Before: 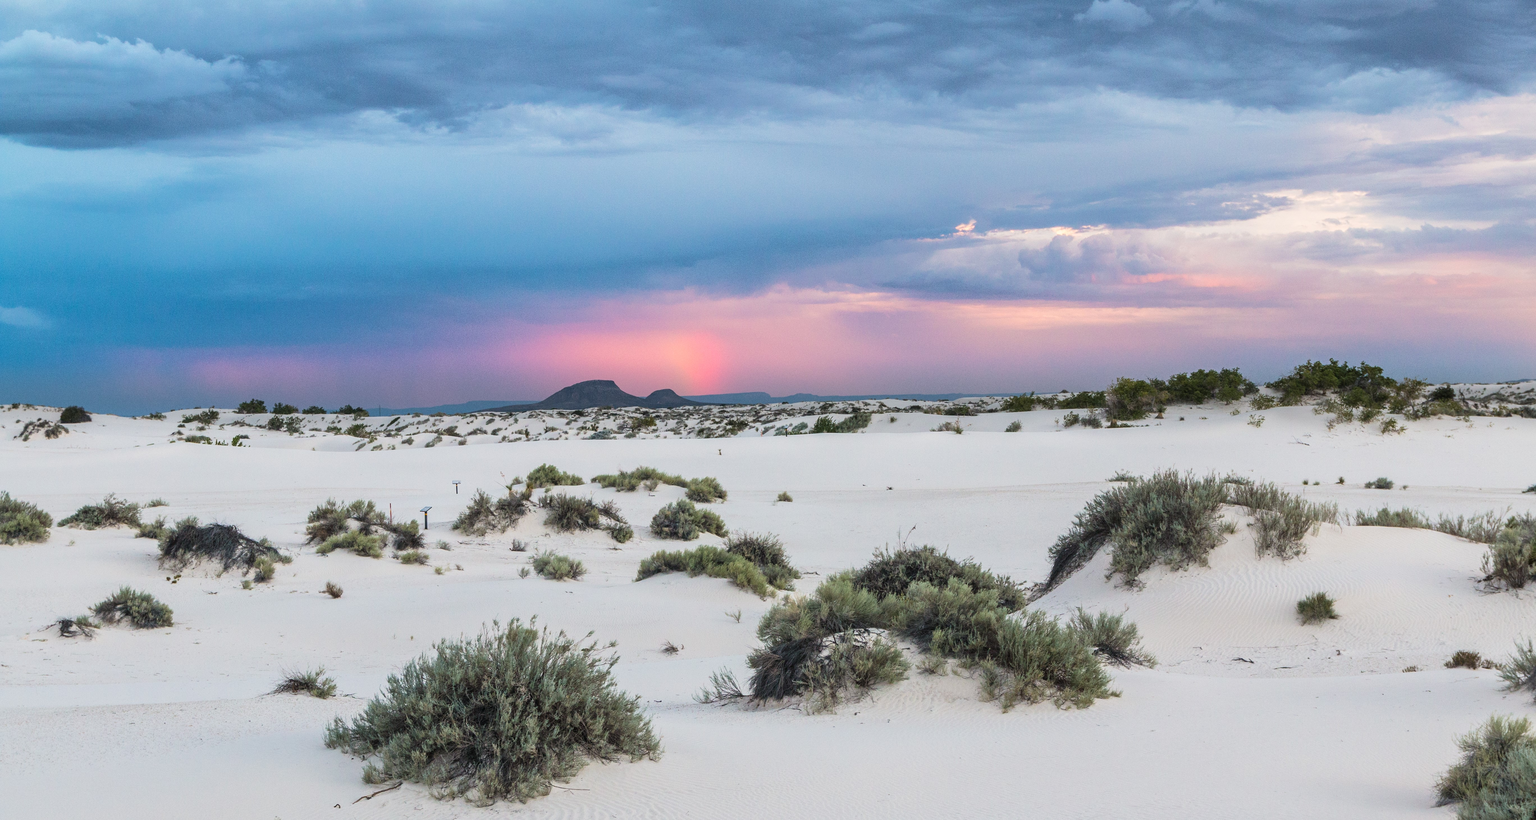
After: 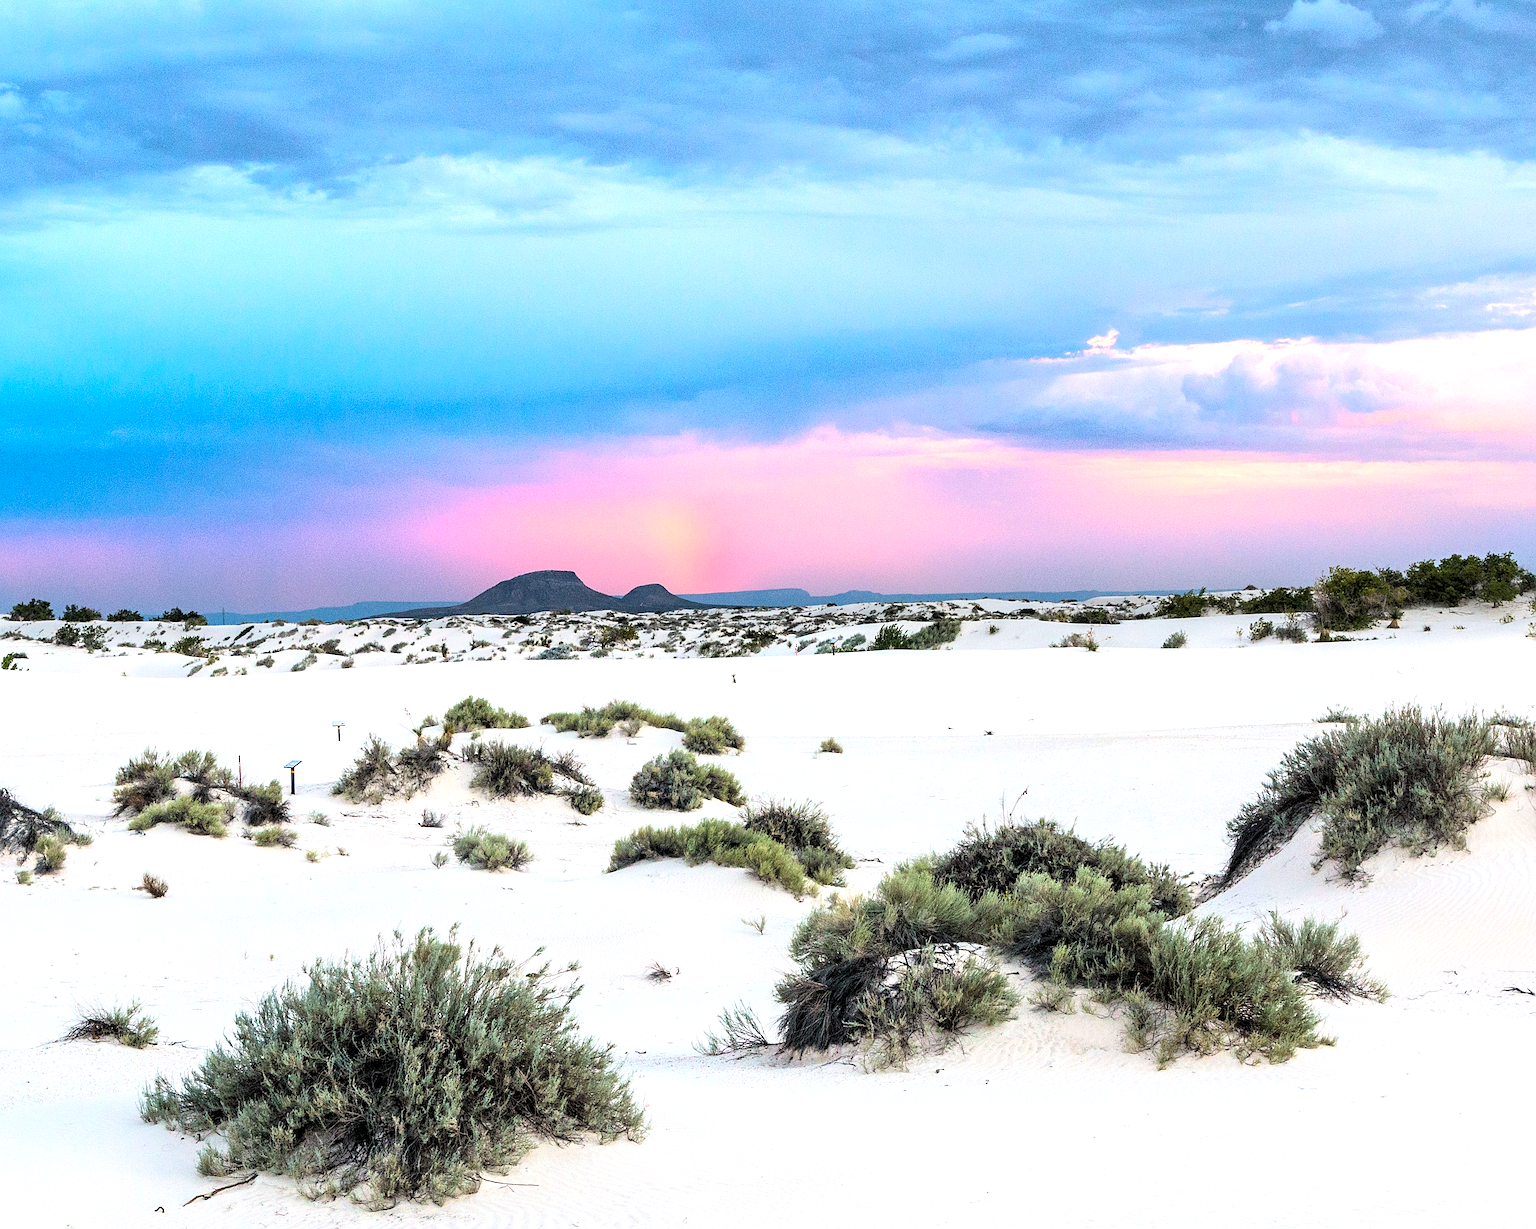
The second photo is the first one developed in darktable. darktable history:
white balance: emerald 1
crop and rotate: left 15.055%, right 18.278%
tone equalizer: -8 EV -0.417 EV, -7 EV -0.389 EV, -6 EV -0.333 EV, -5 EV -0.222 EV, -3 EV 0.222 EV, -2 EV 0.333 EV, -1 EV 0.389 EV, +0 EV 0.417 EV, edges refinement/feathering 500, mask exposure compensation -1.57 EV, preserve details no
rgb levels: levels [[0.013, 0.434, 0.89], [0, 0.5, 1], [0, 0.5, 1]]
contrast brightness saturation: contrast 0.09, saturation 0.28
sharpen: on, module defaults
exposure: exposure 0.217 EV, compensate highlight preservation false
